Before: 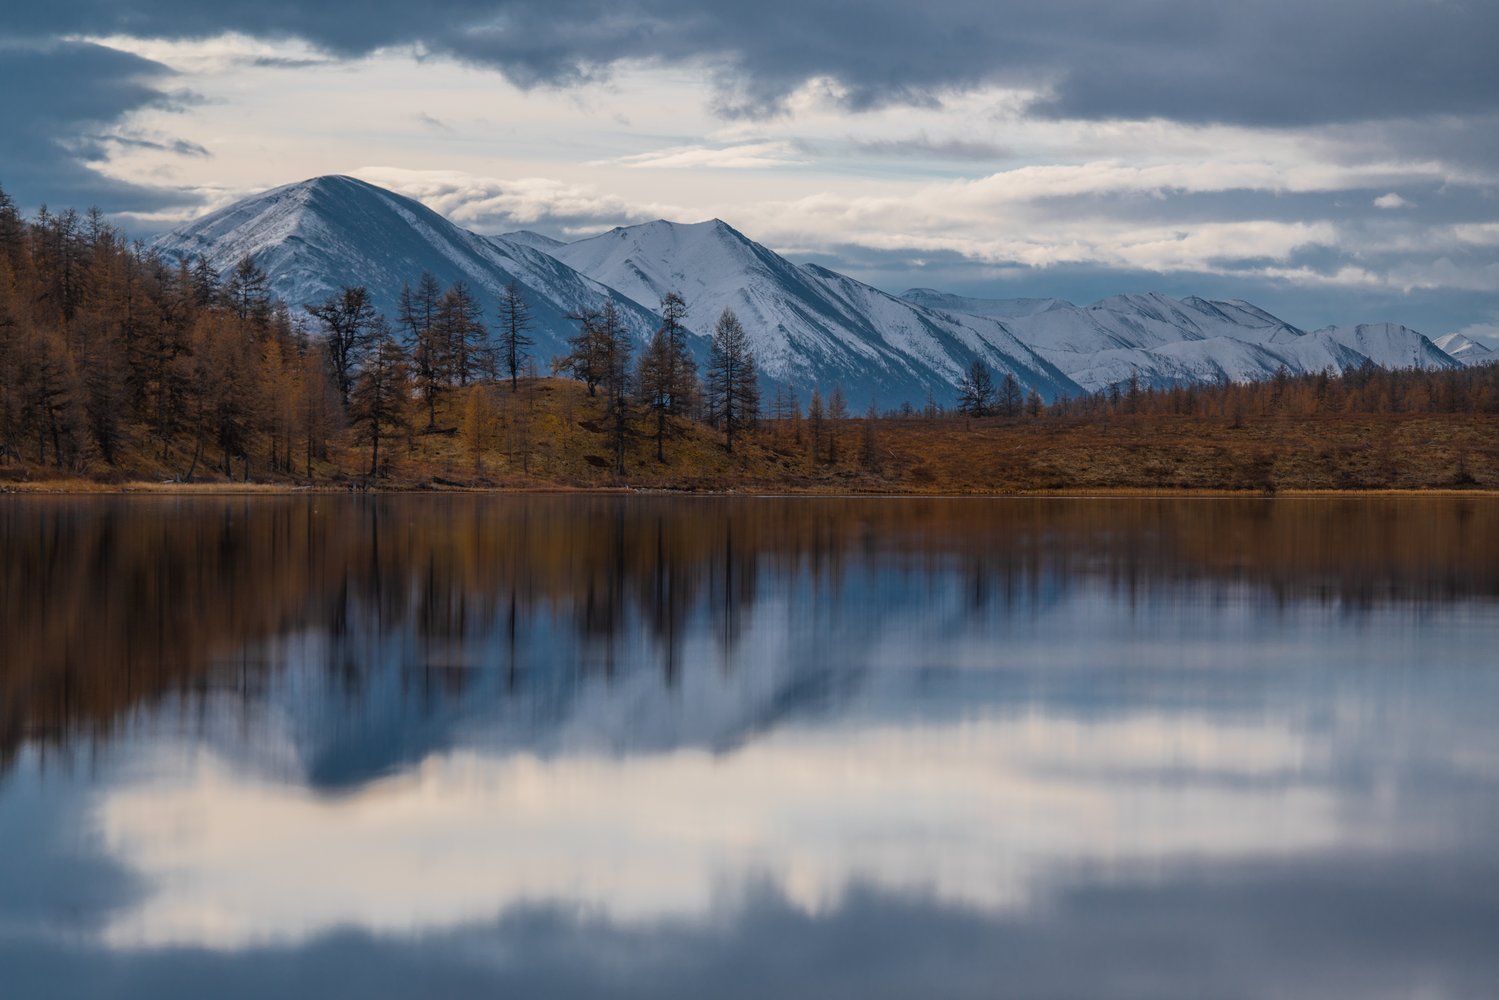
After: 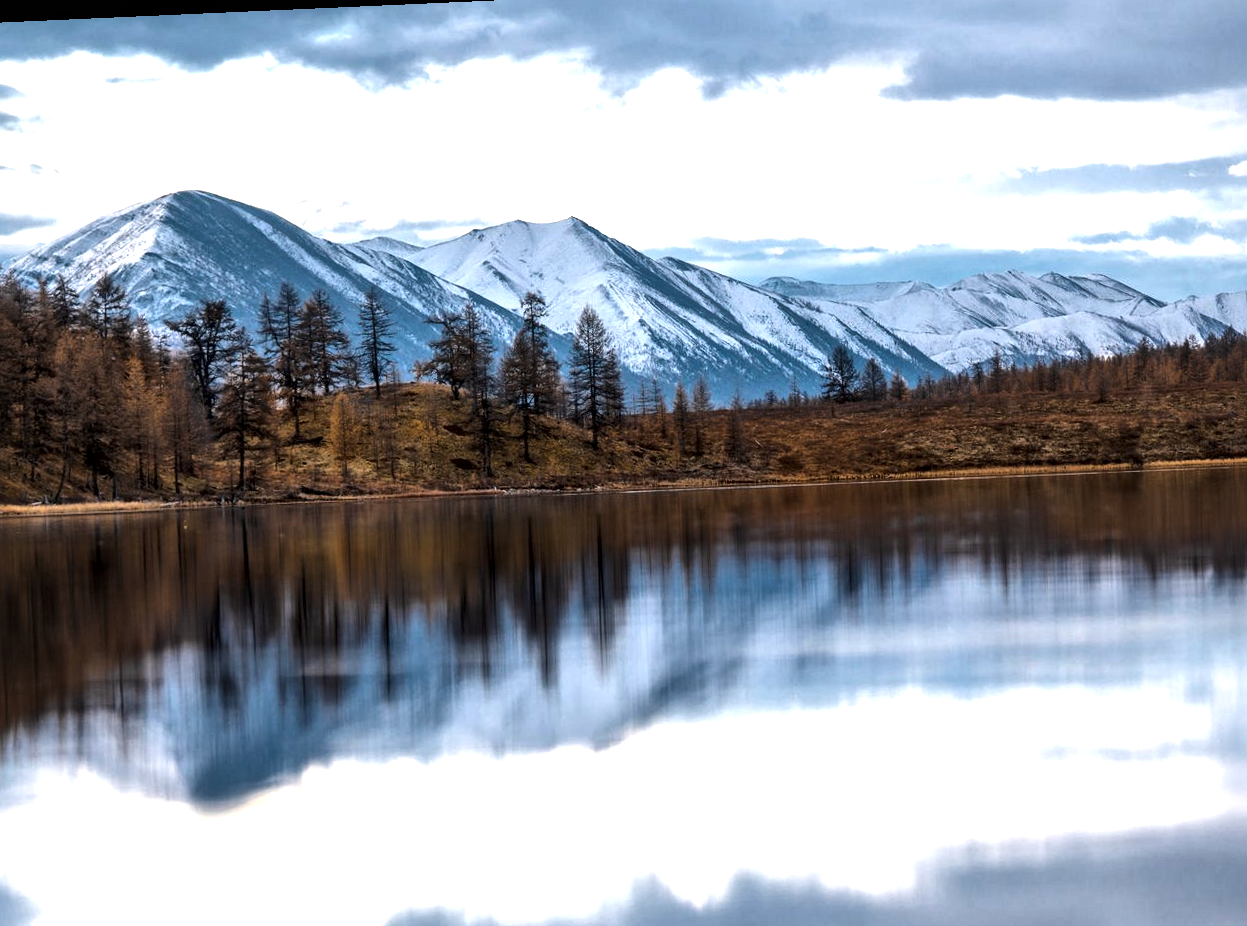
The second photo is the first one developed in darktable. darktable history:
tone equalizer: -8 EV -1.08 EV, -7 EV -1.01 EV, -6 EV -0.867 EV, -5 EV -0.578 EV, -3 EV 0.578 EV, -2 EV 0.867 EV, -1 EV 1.01 EV, +0 EV 1.08 EV, edges refinement/feathering 500, mask exposure compensation -1.57 EV, preserve details no
local contrast: mode bilateral grid, contrast 20, coarseness 20, detail 150%, midtone range 0.2
crop: left 9.929%, top 3.475%, right 9.188%, bottom 9.529%
rotate and perspective: rotation -2.56°, automatic cropping off
exposure: black level correction 0, exposure 0.7 EV, compensate exposure bias true, compensate highlight preservation false
